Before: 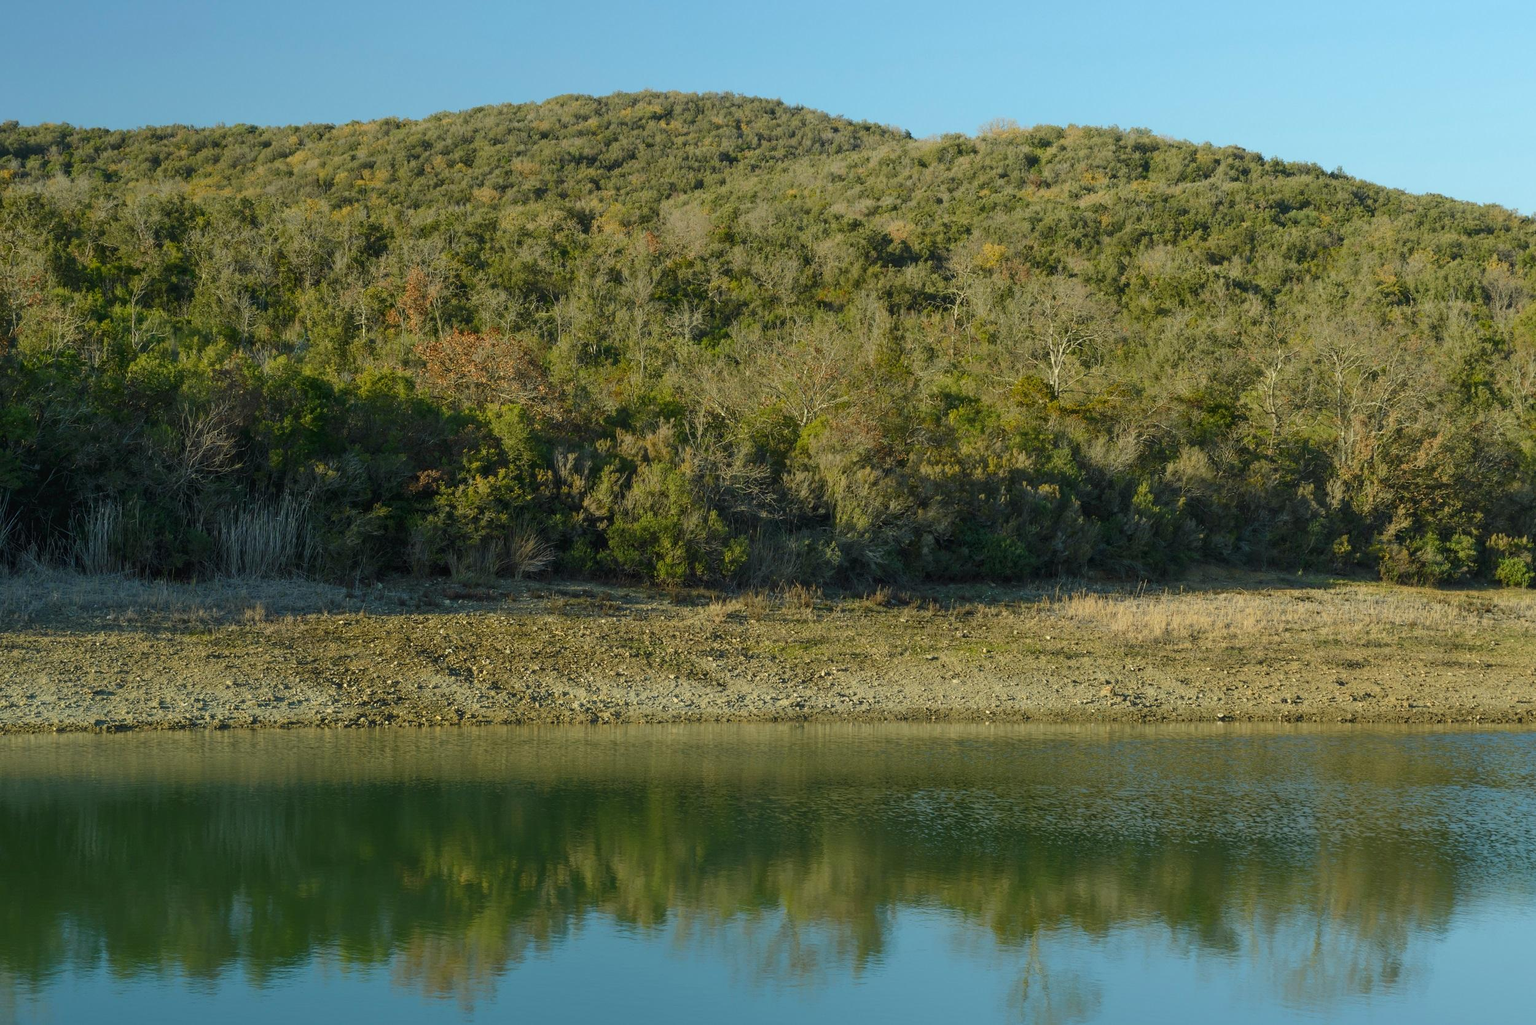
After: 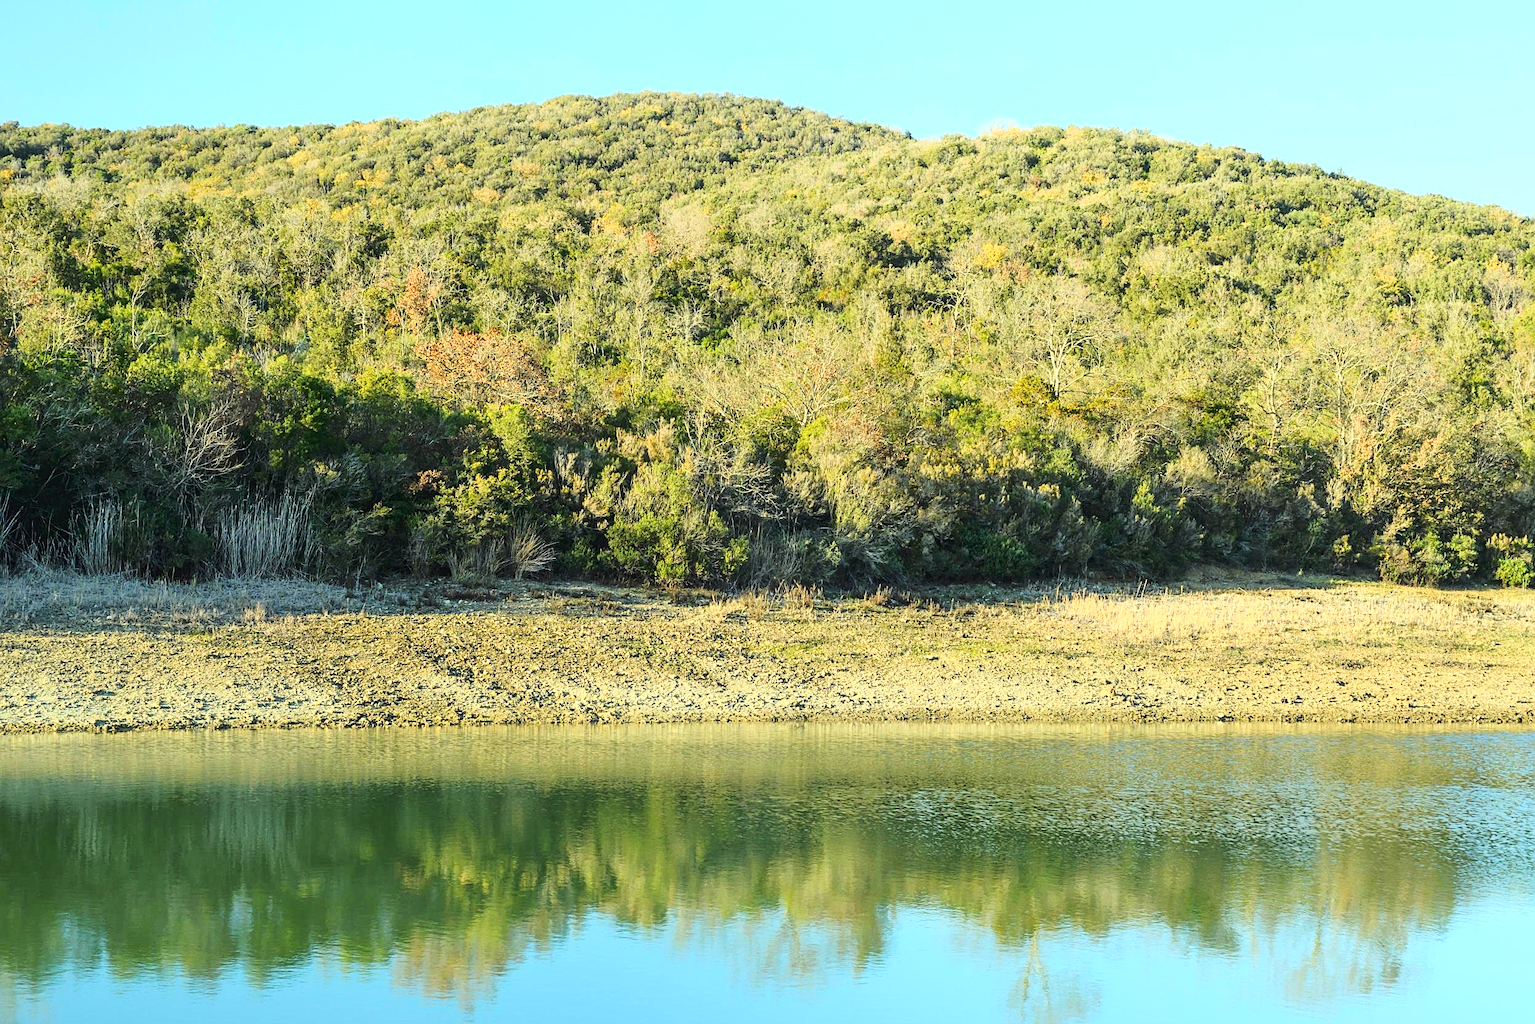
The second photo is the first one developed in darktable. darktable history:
white balance: emerald 1
base curve: curves: ch0 [(0, 0) (0.032, 0.037) (0.105, 0.228) (0.435, 0.76) (0.856, 0.983) (1, 1)]
sharpen: on, module defaults
color correction: saturation 0.99
exposure: exposure 0.74 EV, compensate highlight preservation false
